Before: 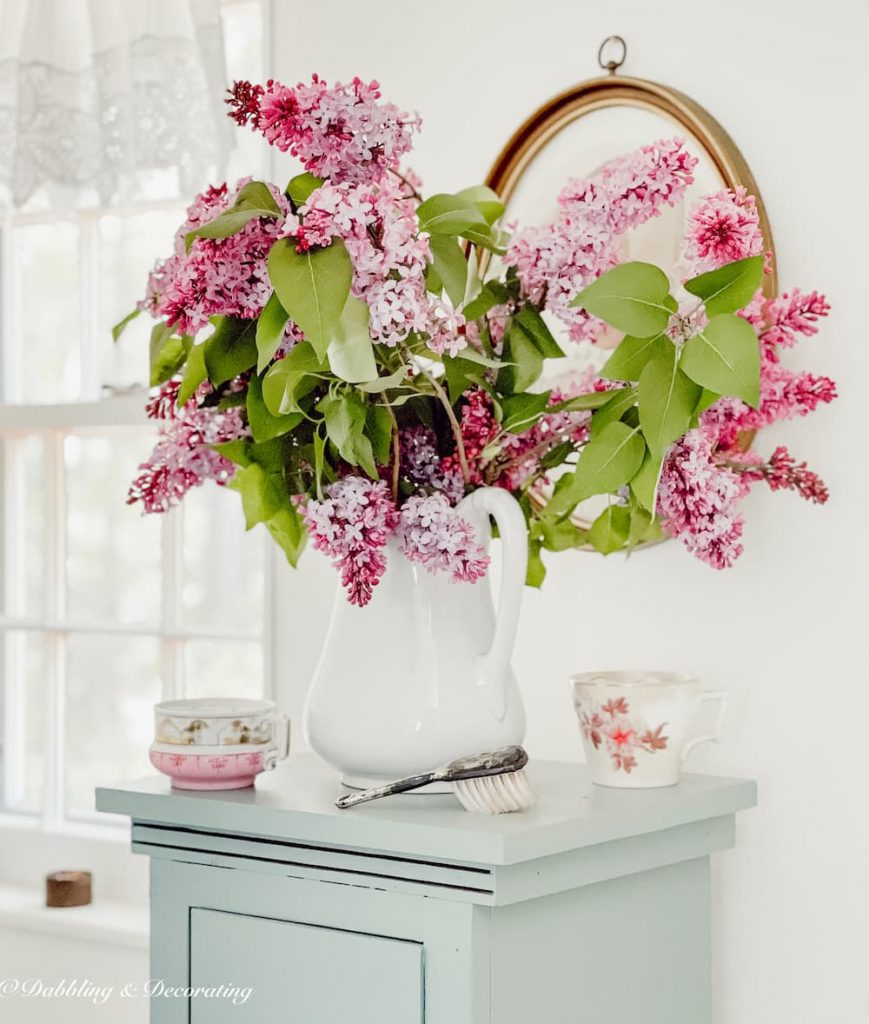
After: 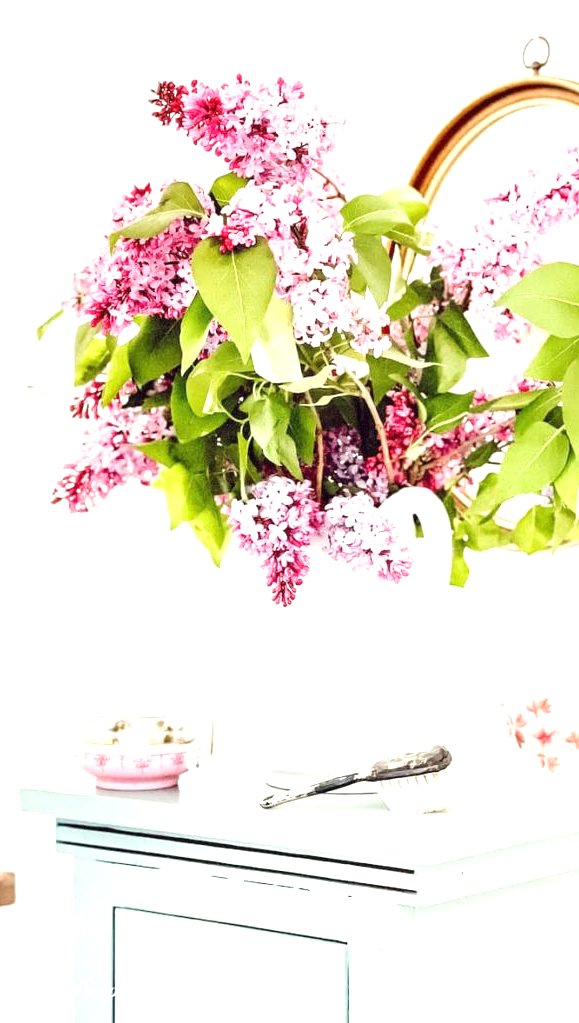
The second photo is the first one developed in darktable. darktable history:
crop and rotate: left 8.786%, right 24.548%
exposure: black level correction 0, exposure 1.3 EV, compensate exposure bias true, compensate highlight preservation false
rgb levels: preserve colors max RGB
